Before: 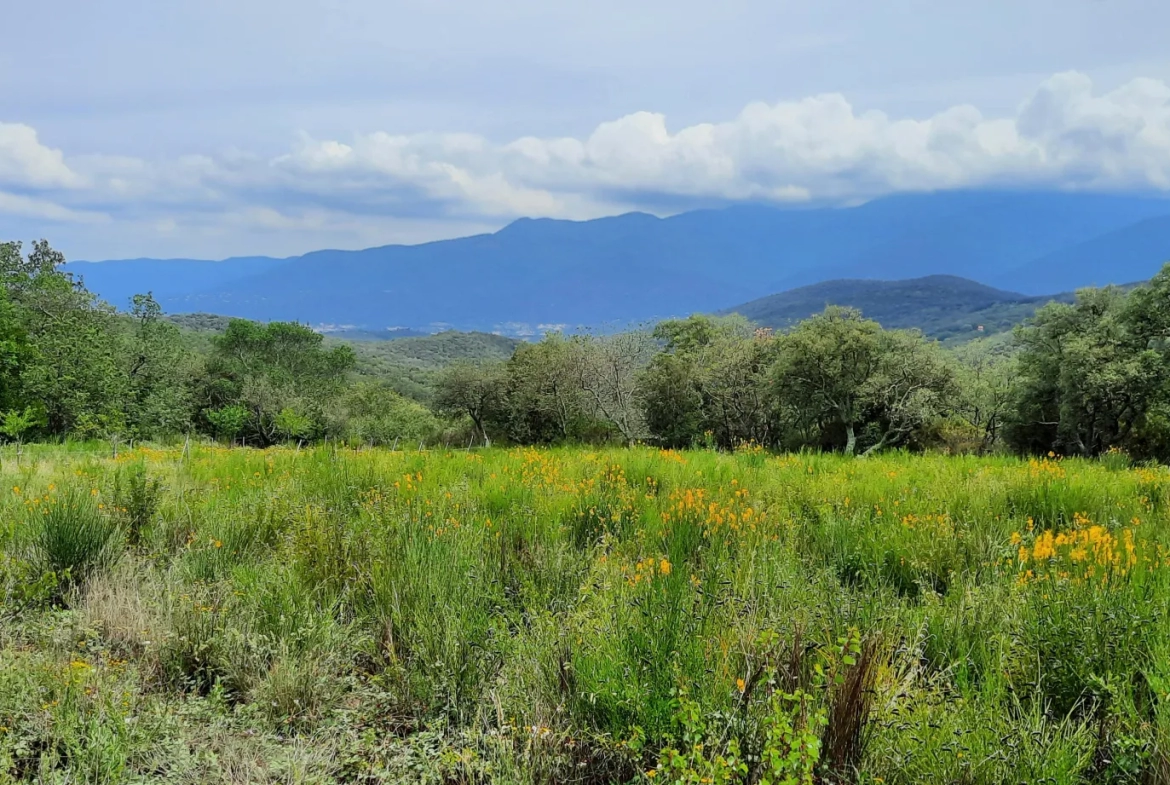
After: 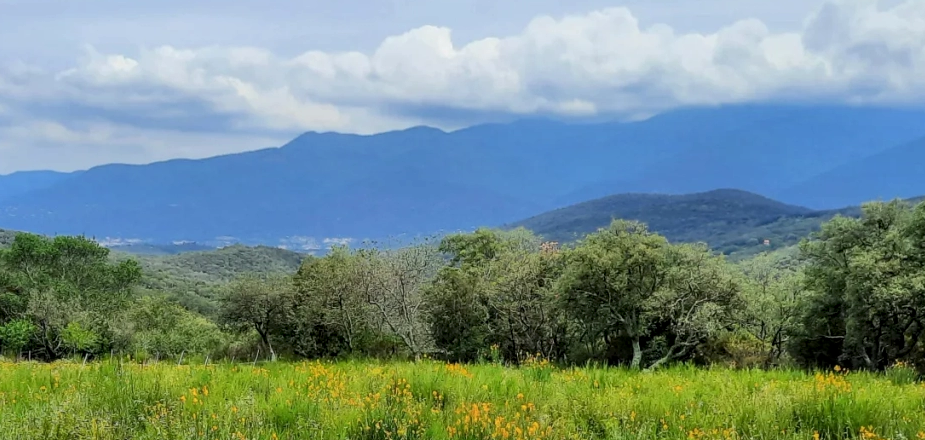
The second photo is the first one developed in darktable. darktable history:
crop: left 18.343%, top 11.078%, right 2.566%, bottom 32.768%
local contrast: on, module defaults
